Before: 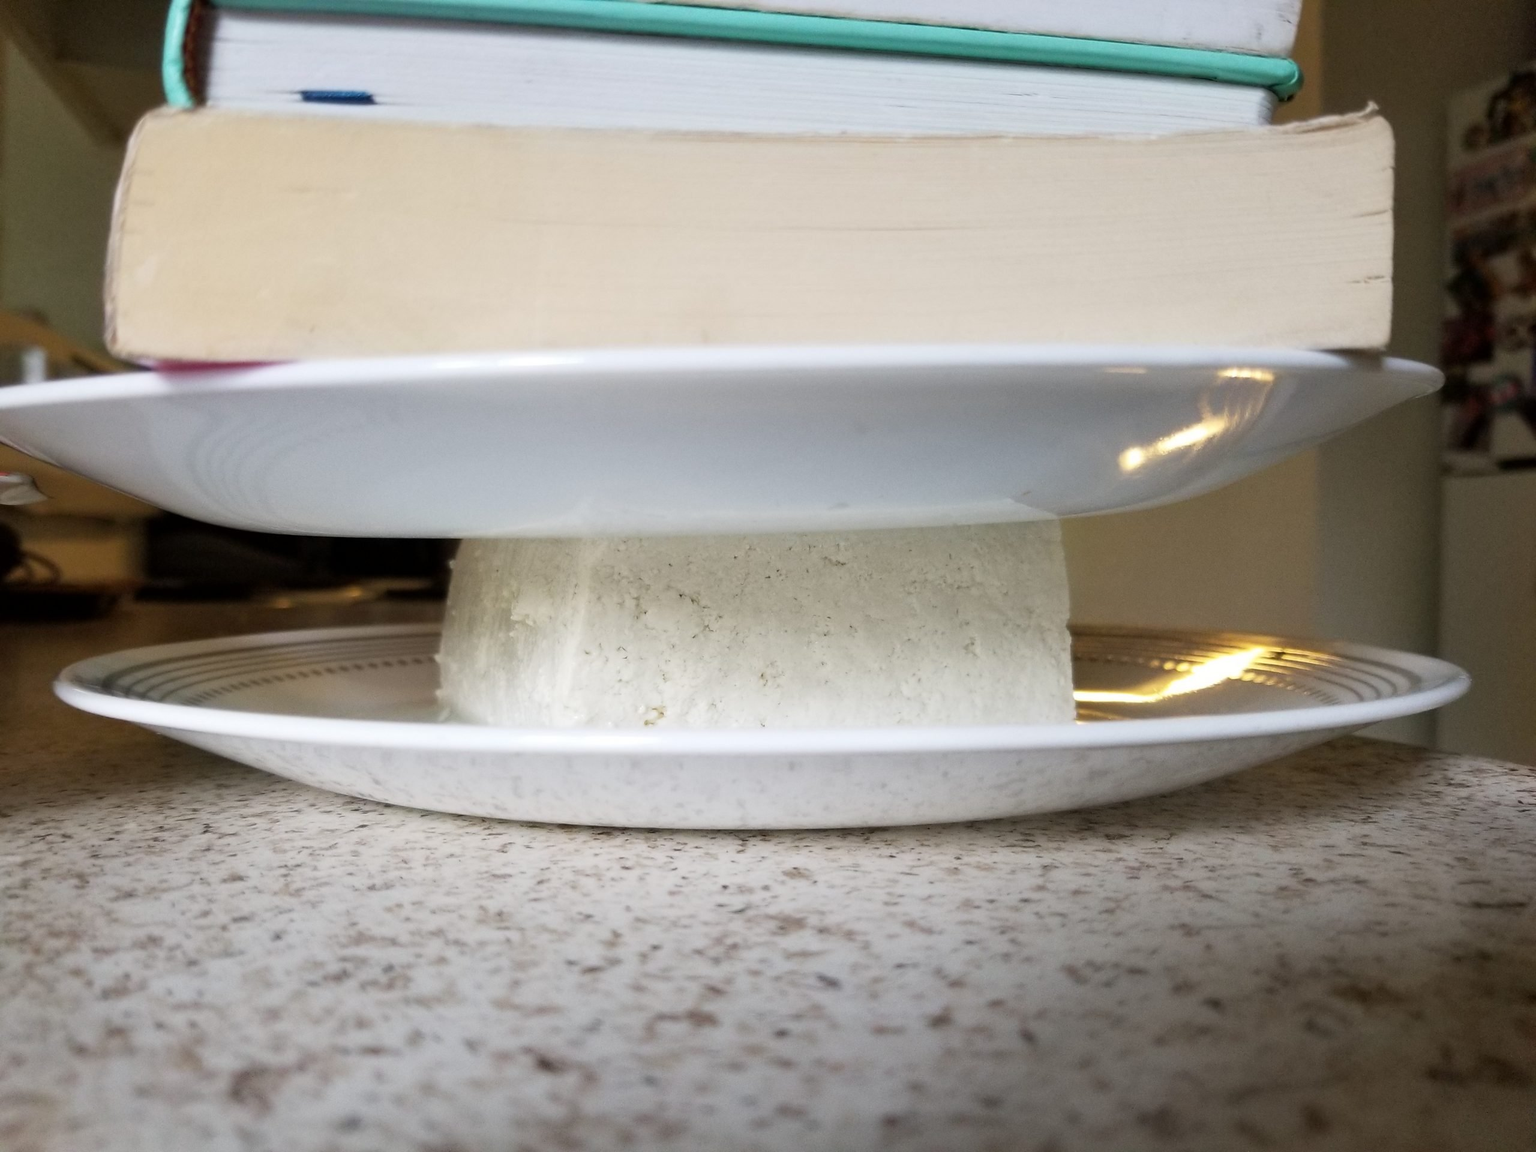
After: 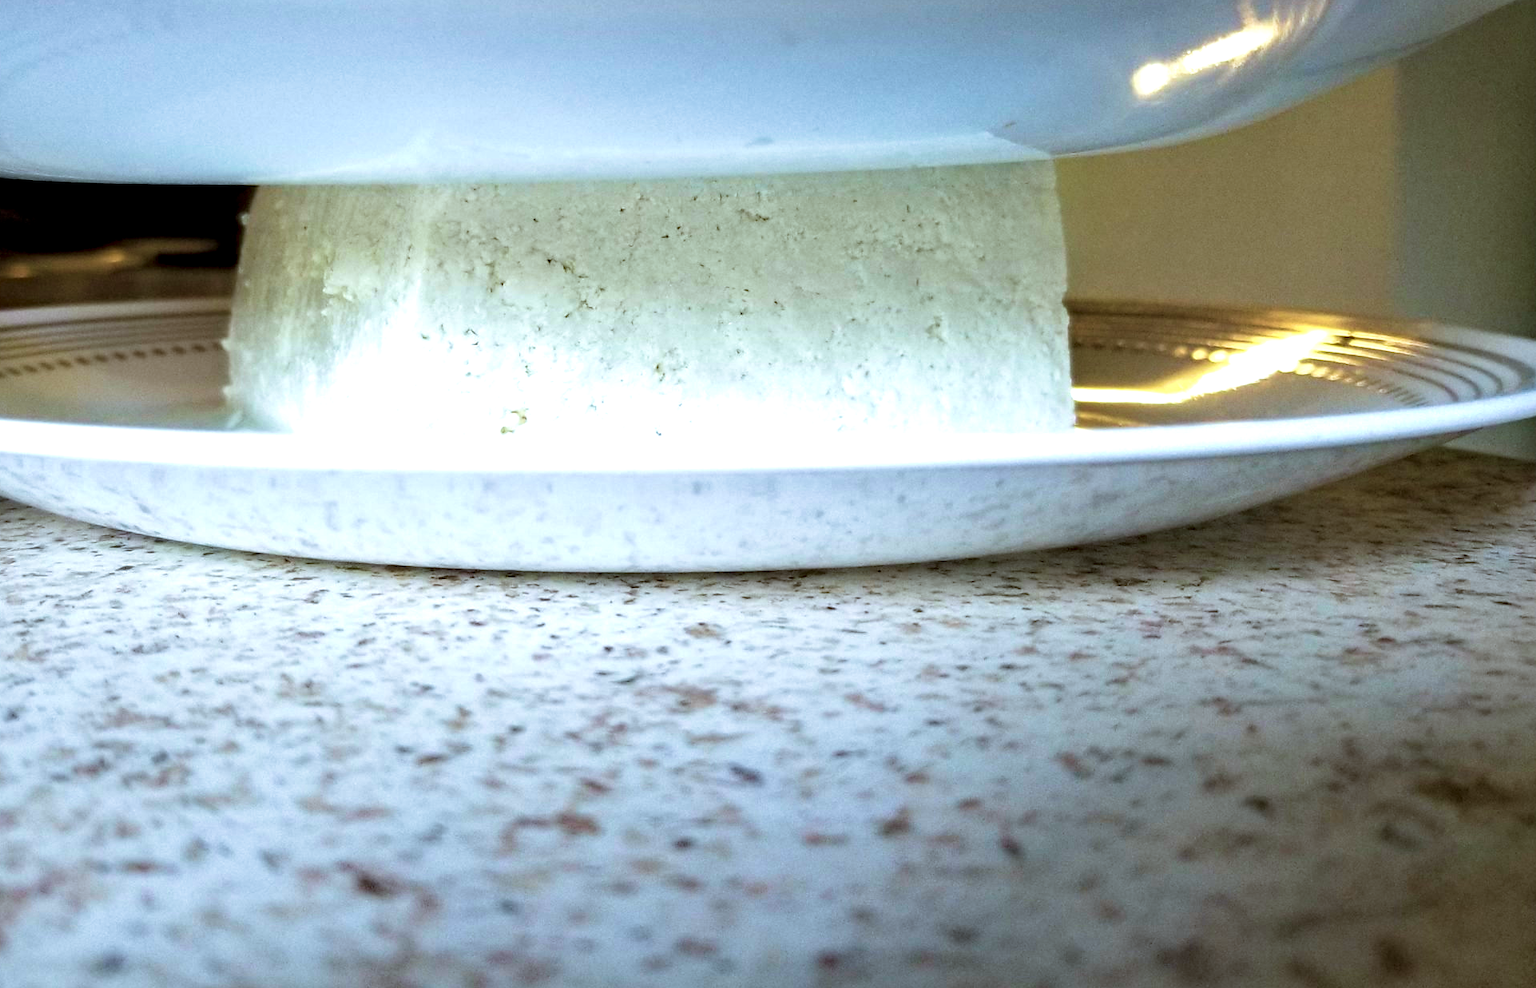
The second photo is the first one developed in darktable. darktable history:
local contrast: highlights 27%, shadows 74%, midtone range 0.748
crop and rotate: left 17.473%, top 34.732%, right 7.374%, bottom 0.838%
haze removal: compatibility mode true, adaptive false
velvia: strength 45.44%
exposure: exposure 0.633 EV, compensate exposure bias true, compensate highlight preservation false
color calibration: illuminant F (fluorescent), F source F9 (Cool White Deluxe 4150 K) – high CRI, x 0.374, y 0.373, temperature 4150.99 K
